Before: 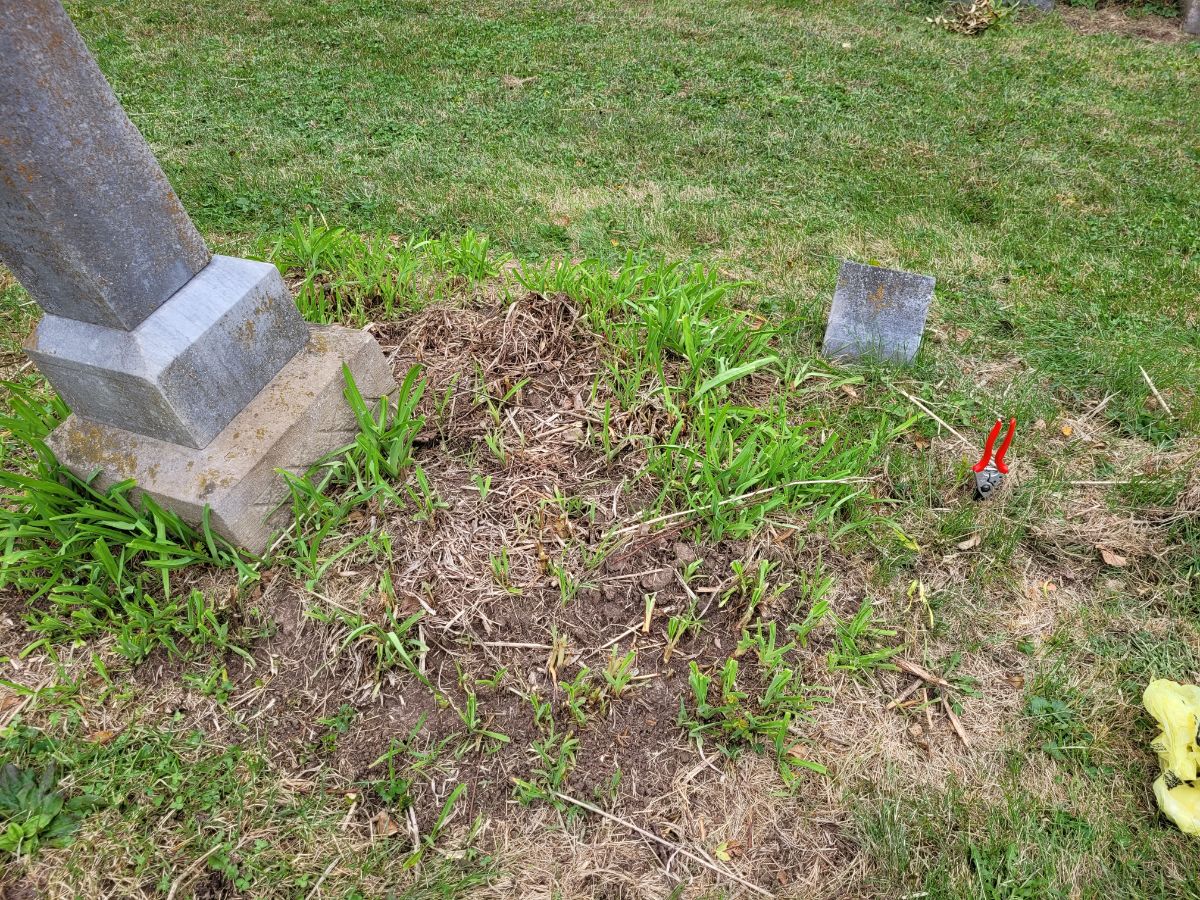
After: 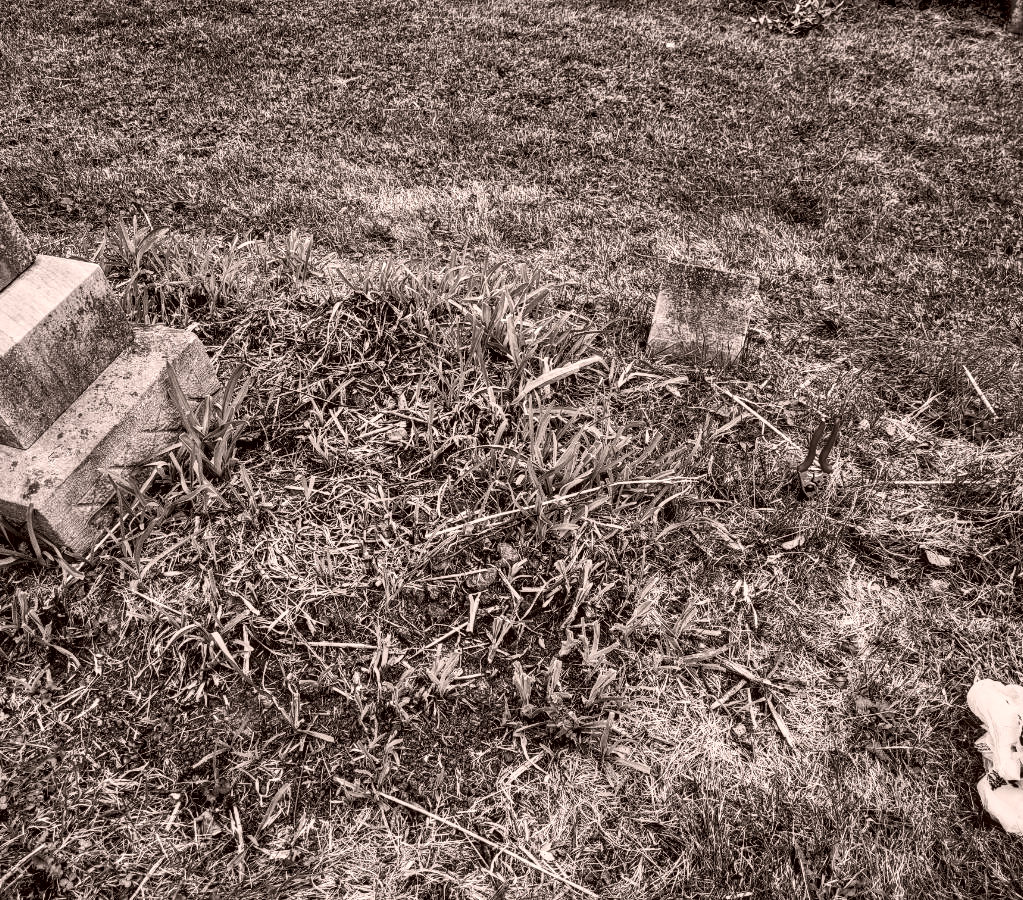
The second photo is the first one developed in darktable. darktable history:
local contrast: detail 130%
color correction: highlights a* 10.17, highlights b* 9.64, shadows a* 7.84, shadows b* 7.61, saturation 0.79
base curve: curves: ch0 [(0, 0) (0.028, 0.03) (0.105, 0.232) (0.387, 0.748) (0.754, 0.968) (1, 1)], preserve colors none
crop and rotate: left 14.733%
haze removal: compatibility mode true, adaptive false
contrast brightness saturation: contrast 0.024, brightness -0.991, saturation -0.986
